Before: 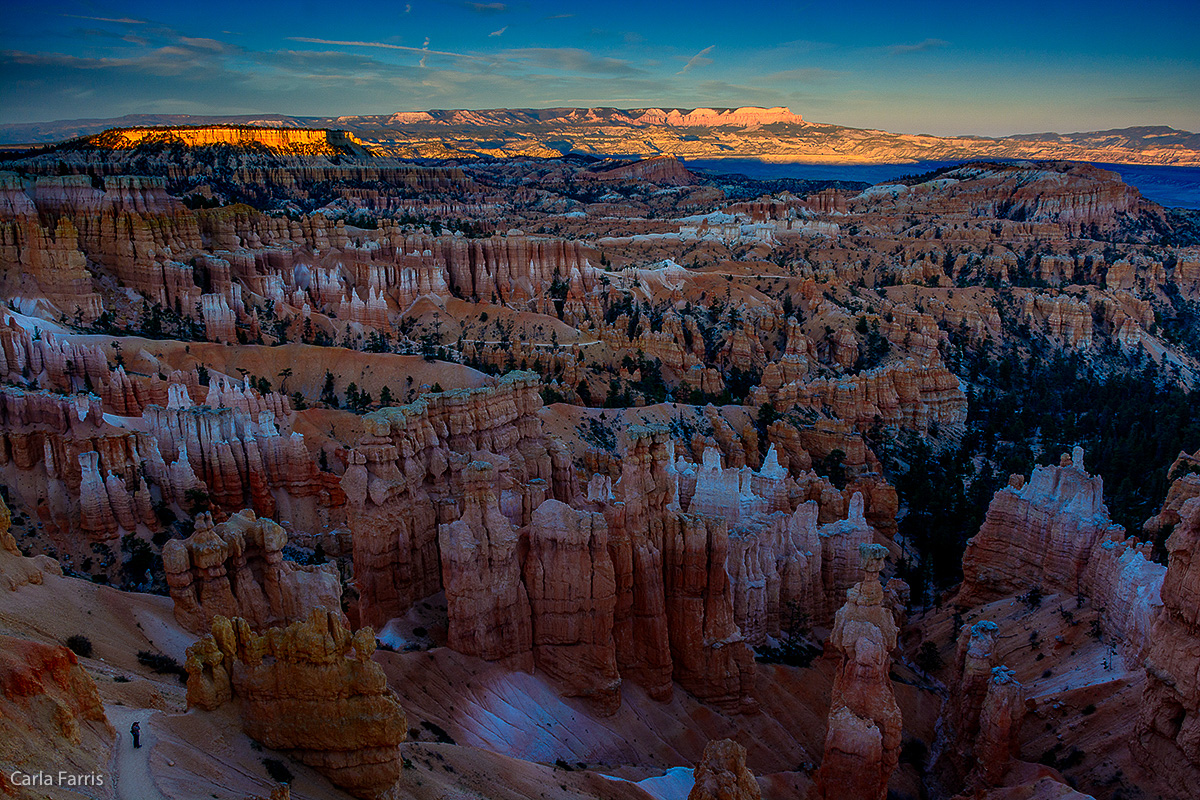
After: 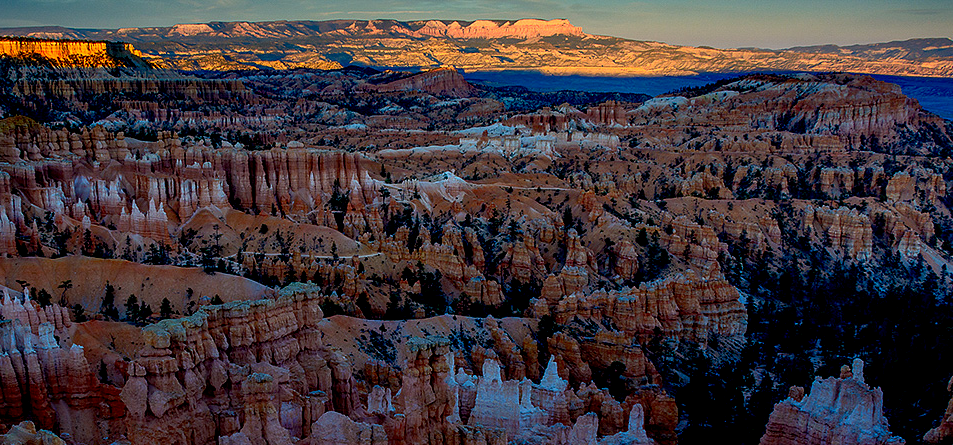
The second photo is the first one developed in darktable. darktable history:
crop: left 18.38%, top 11.092%, right 2.134%, bottom 33.217%
exposure: black level correction 0.01, exposure 0.014 EV, compensate highlight preservation false
